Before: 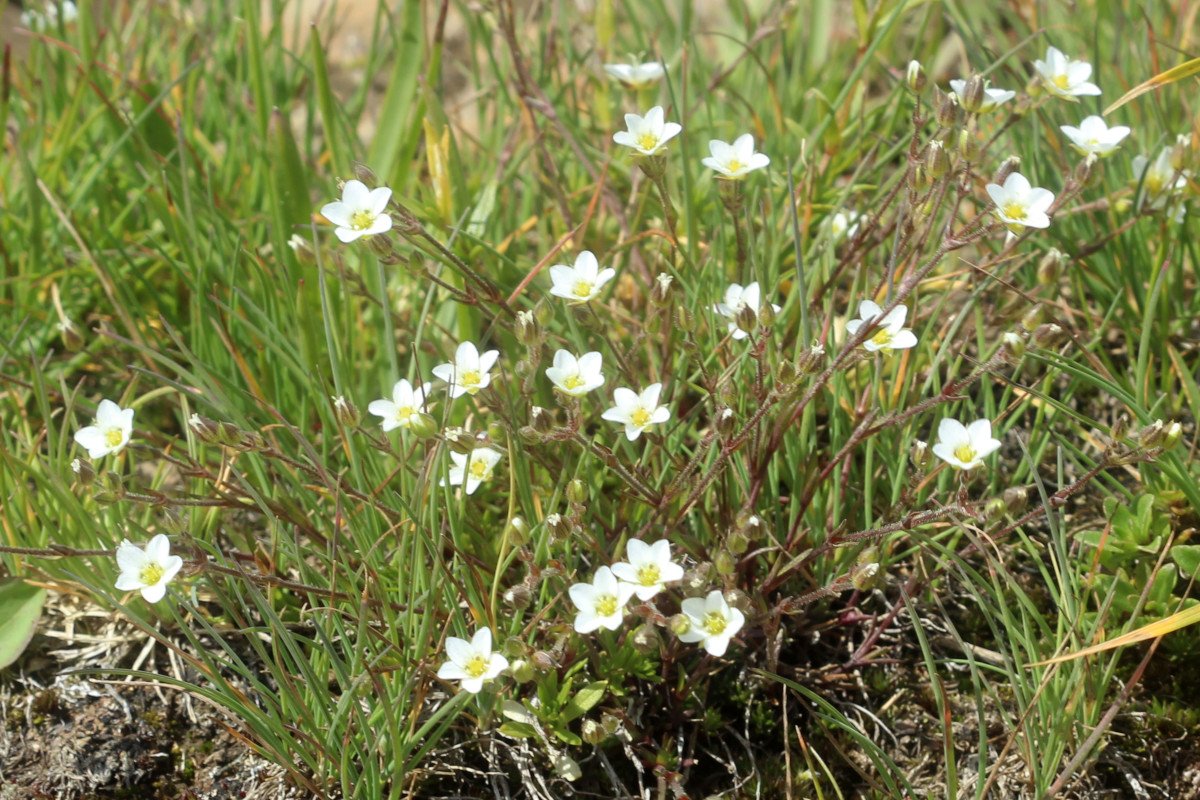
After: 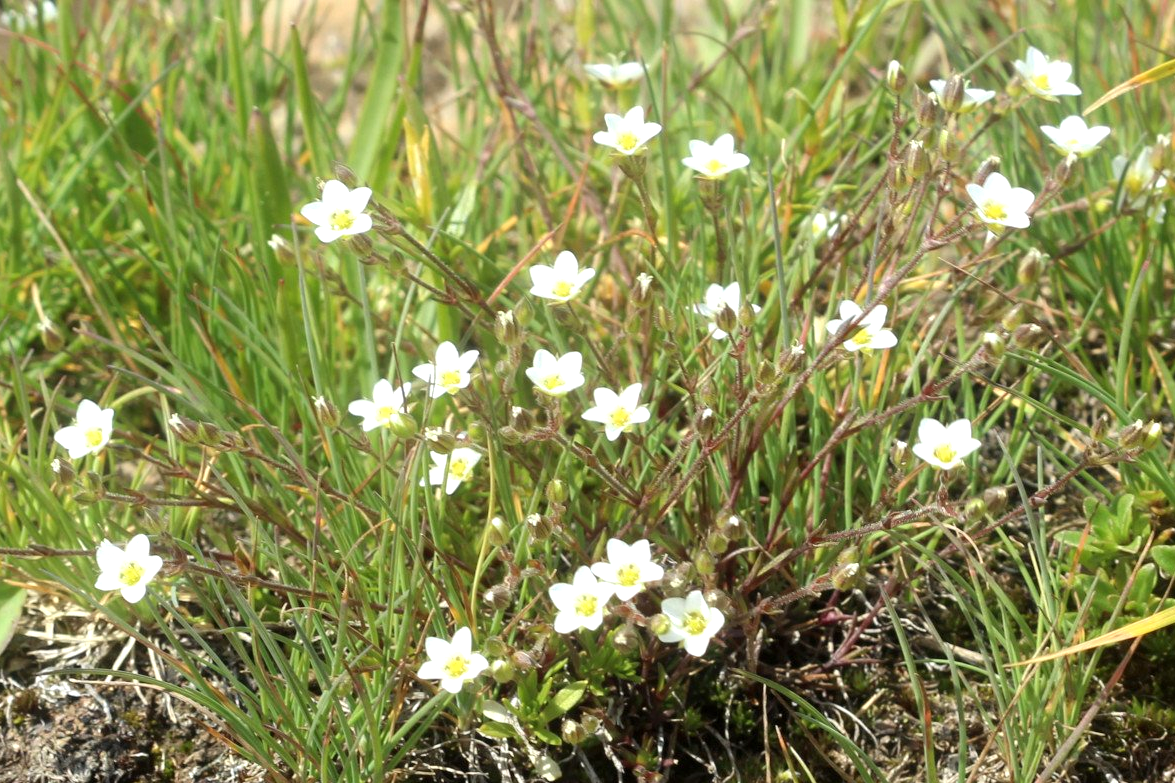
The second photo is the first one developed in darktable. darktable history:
exposure: exposure 0.426 EV, compensate highlight preservation false
crop: left 1.743%, right 0.268%, bottom 2.011%
